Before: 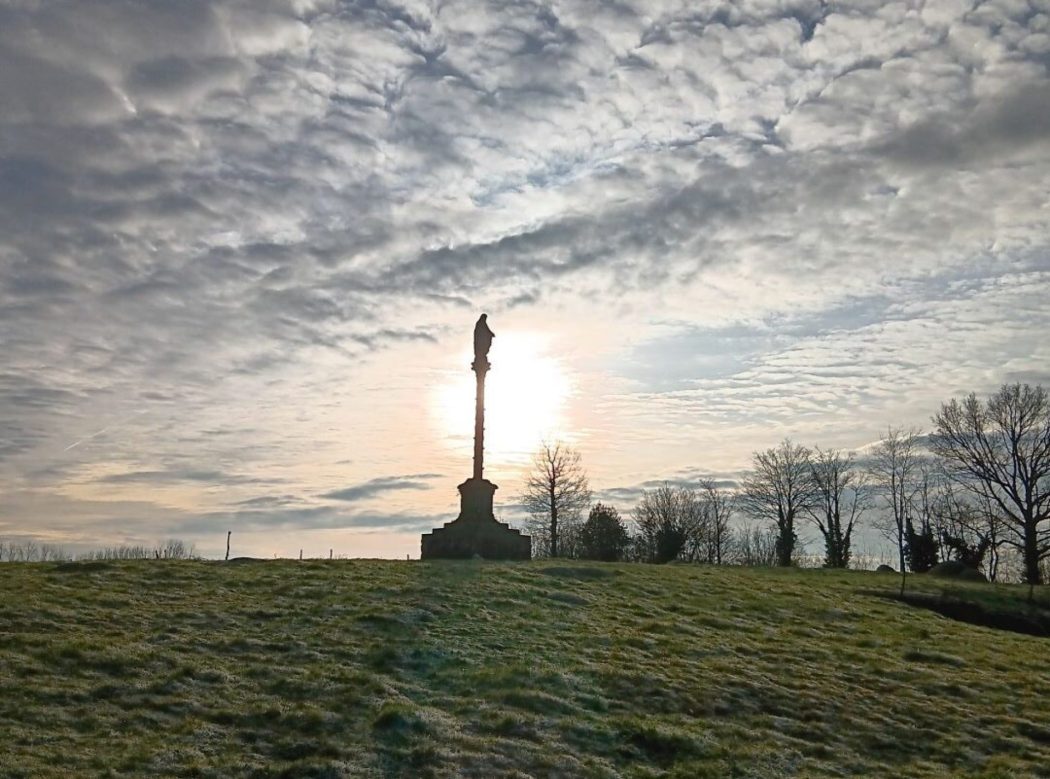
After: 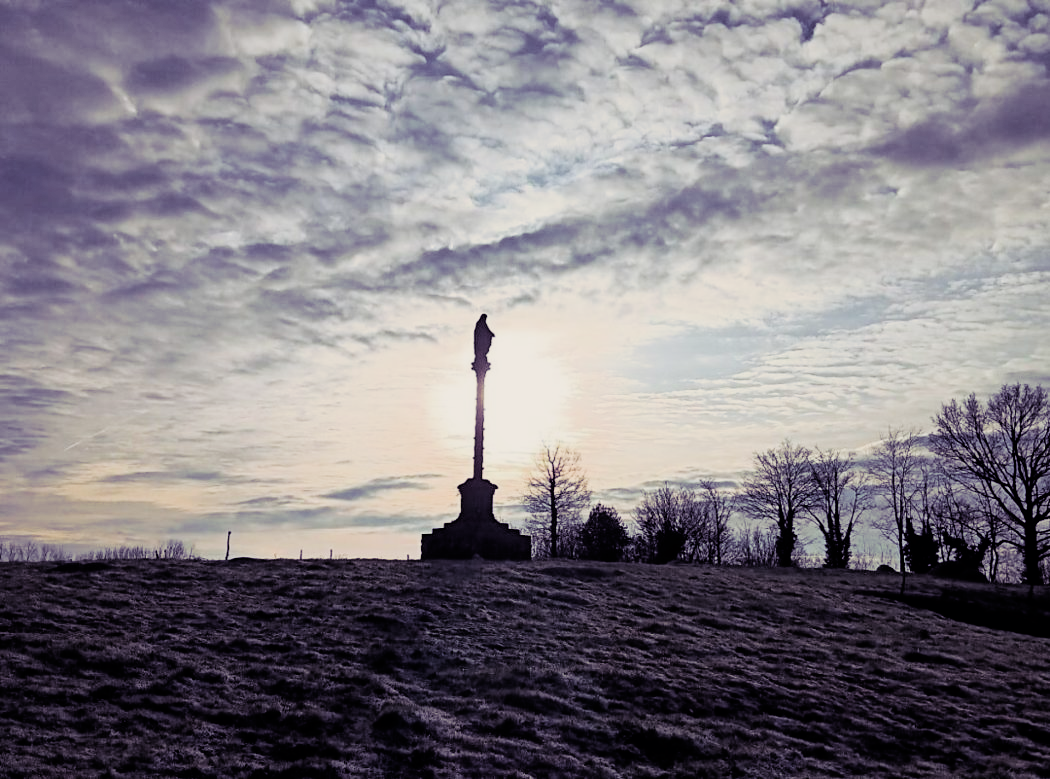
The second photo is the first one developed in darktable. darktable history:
split-toning: shadows › hue 255.6°, shadows › saturation 0.66, highlights › hue 43.2°, highlights › saturation 0.68, balance -50.1
filmic rgb: black relative exposure -5 EV, hardness 2.88, contrast 1.4, highlights saturation mix -30%
